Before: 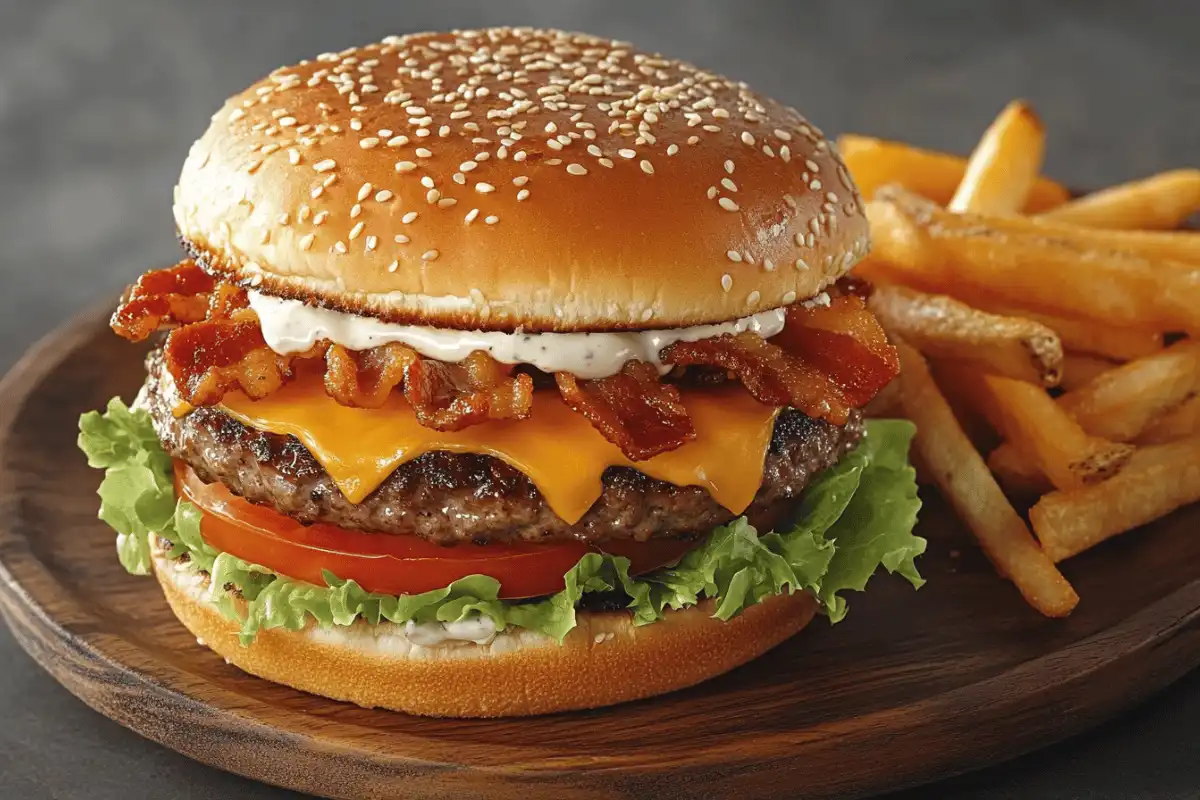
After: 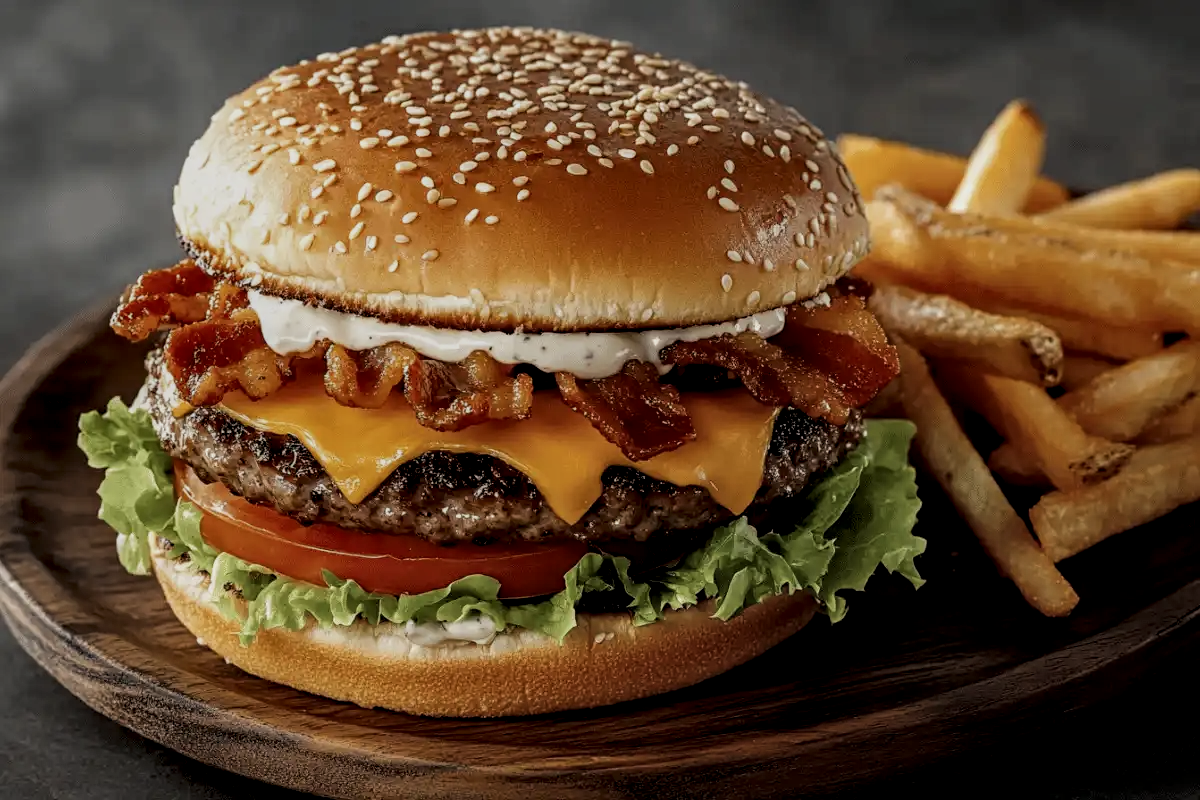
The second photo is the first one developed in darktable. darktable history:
exposure: black level correction 0, exposure -0.776 EV, compensate highlight preservation false
filmic rgb: black relative exposure -7.65 EV, white relative exposure 4.56 EV, threshold 2.97 EV, hardness 3.61, contrast 1.058, enable highlight reconstruction true
local contrast: detail 160%
